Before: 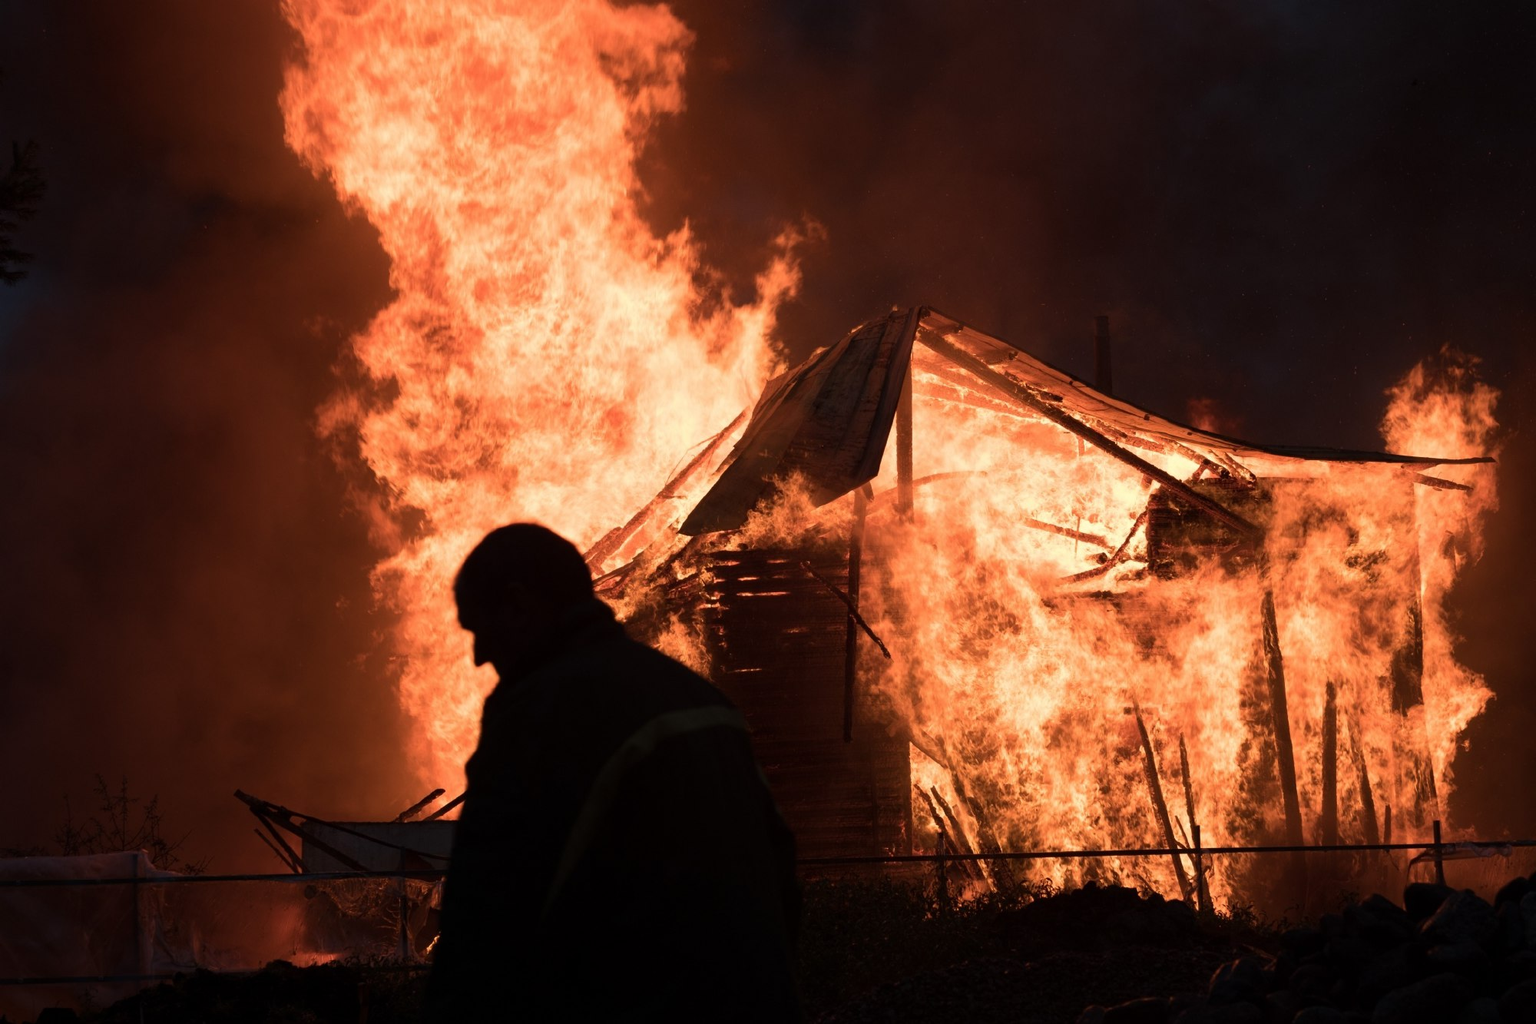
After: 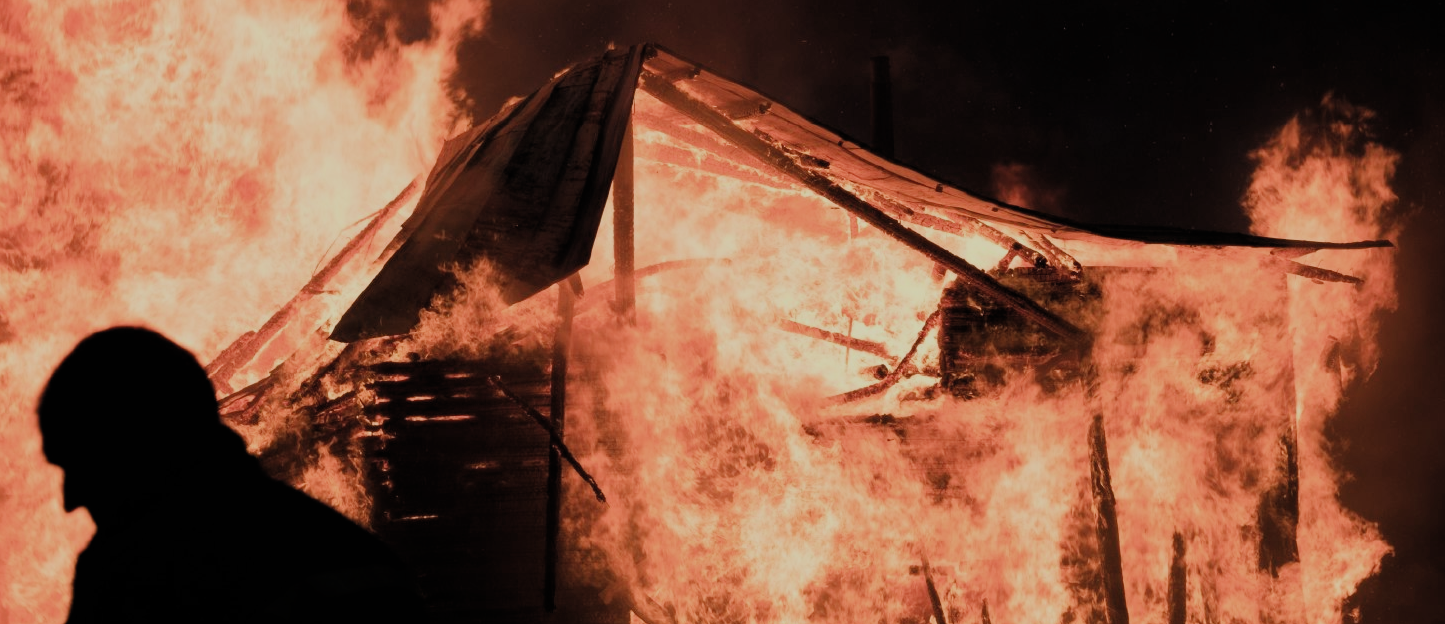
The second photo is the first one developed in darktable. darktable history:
filmic rgb: black relative exposure -7.16 EV, white relative exposure 5.35 EV, hardness 3.02, color science v4 (2020)
crop and rotate: left 27.73%, top 26.705%, bottom 26.424%
